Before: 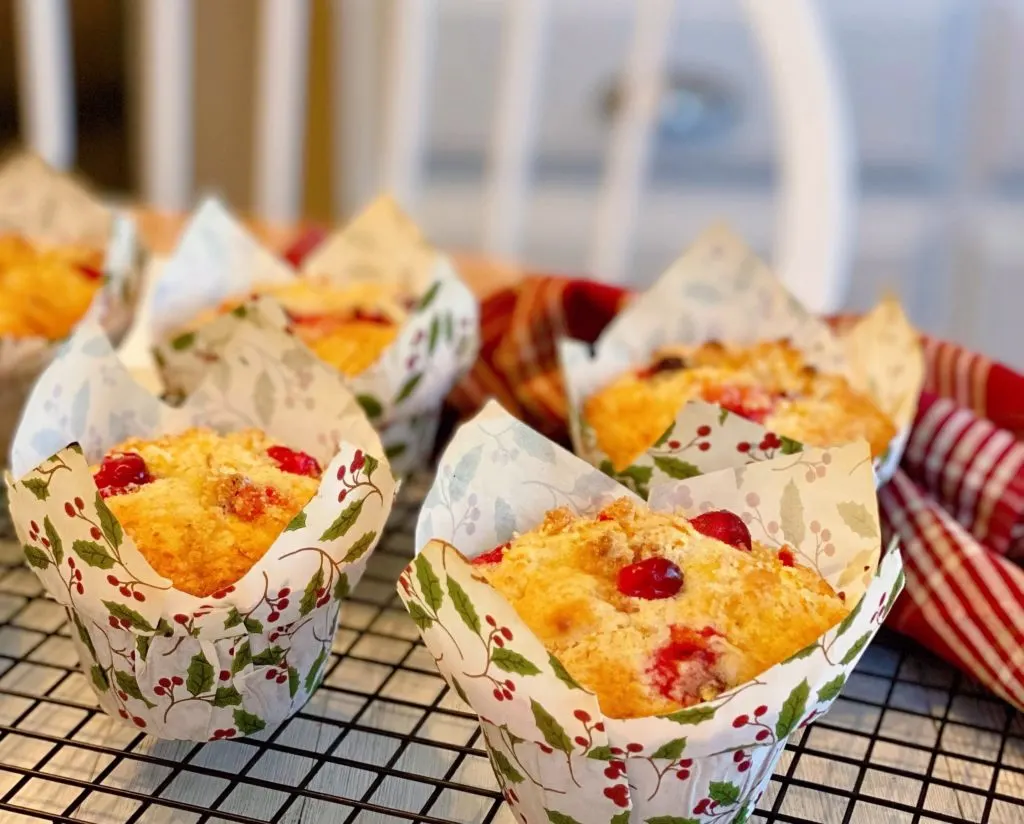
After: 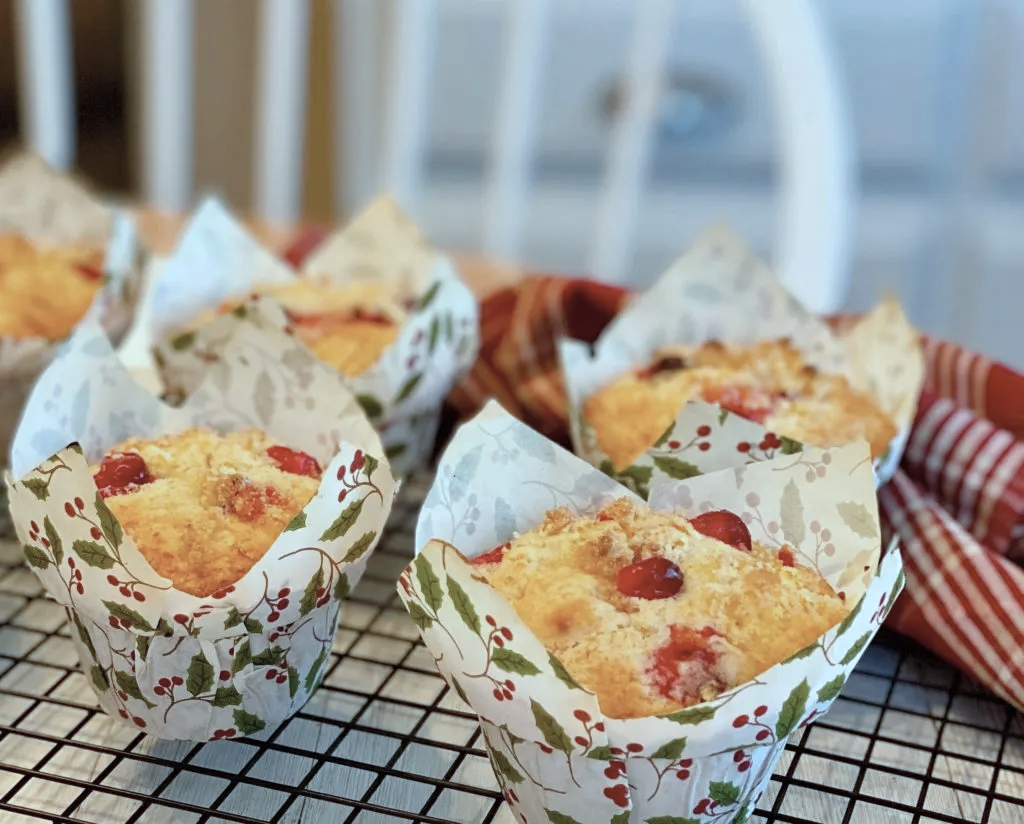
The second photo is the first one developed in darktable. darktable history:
color correction: highlights a* -12.64, highlights b* -18.1, saturation 0.7
shadows and highlights: shadows 25, highlights -25
